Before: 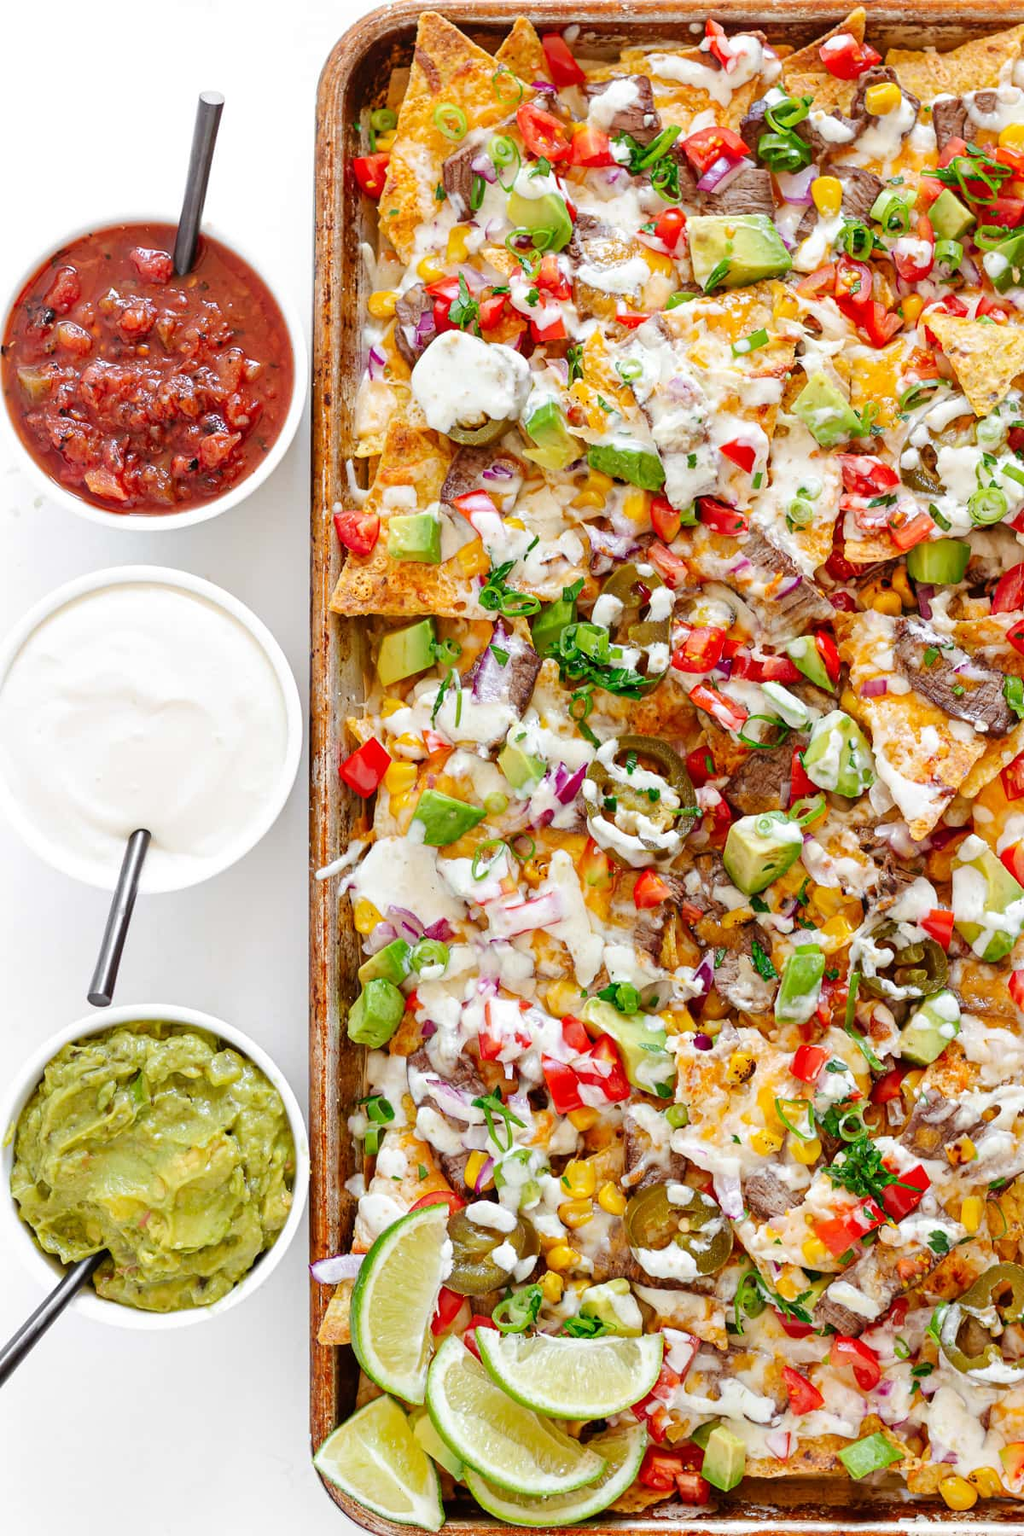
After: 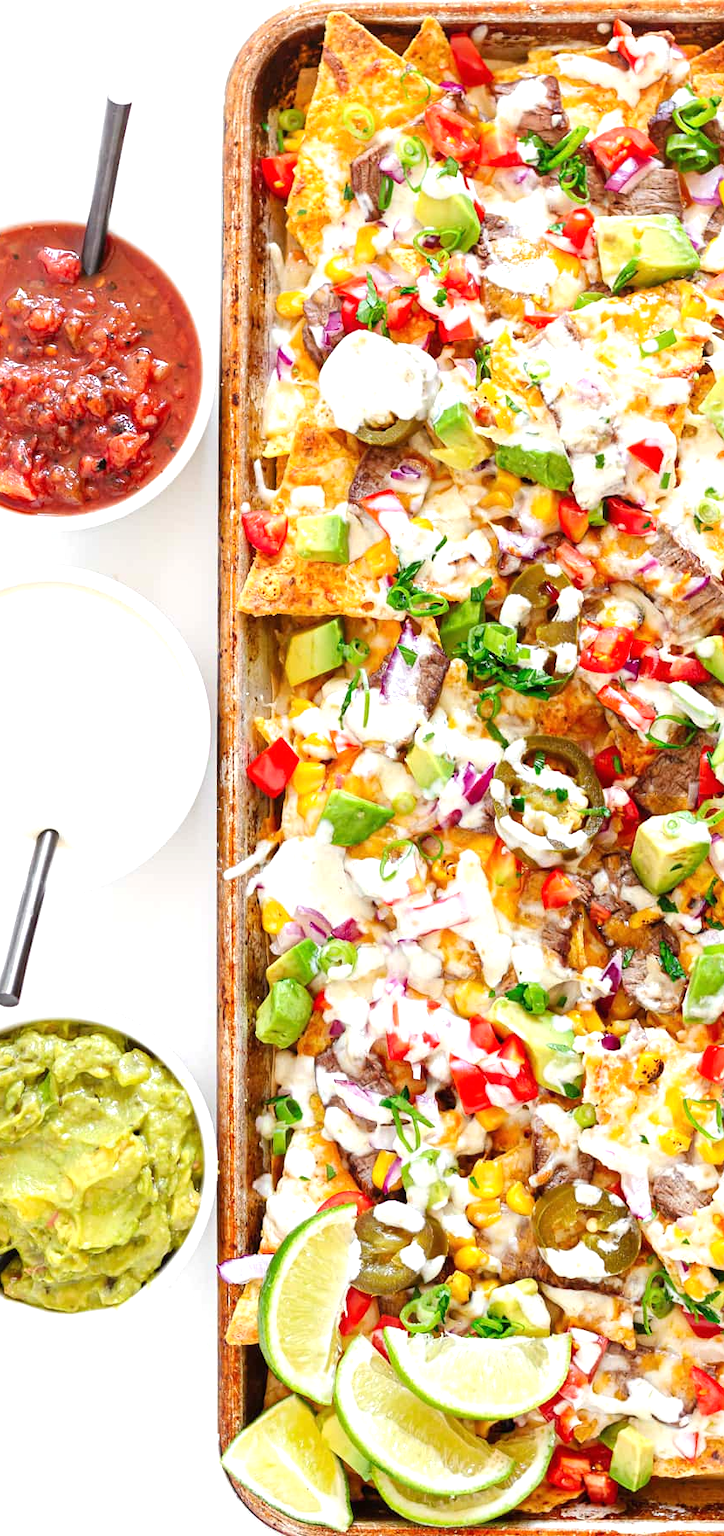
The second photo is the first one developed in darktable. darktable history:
crop and rotate: left 9.061%, right 20.142%
exposure: black level correction 0, exposure 0.6 EV, compensate exposure bias true, compensate highlight preservation false
